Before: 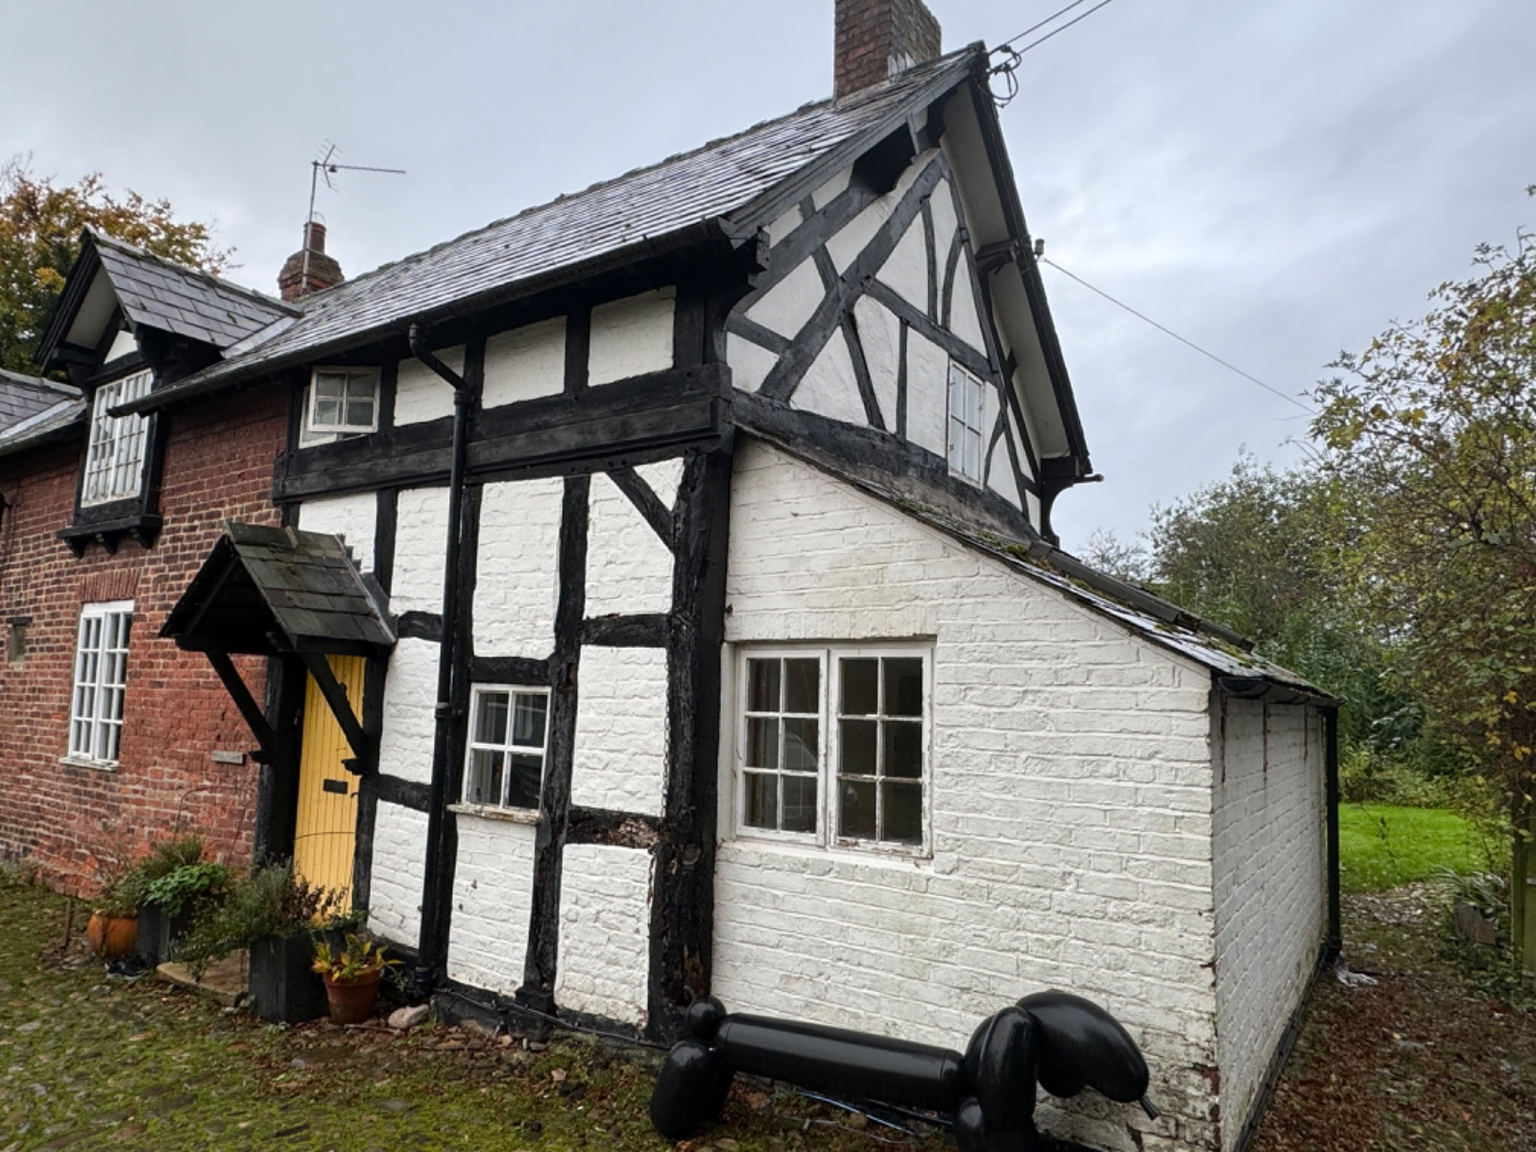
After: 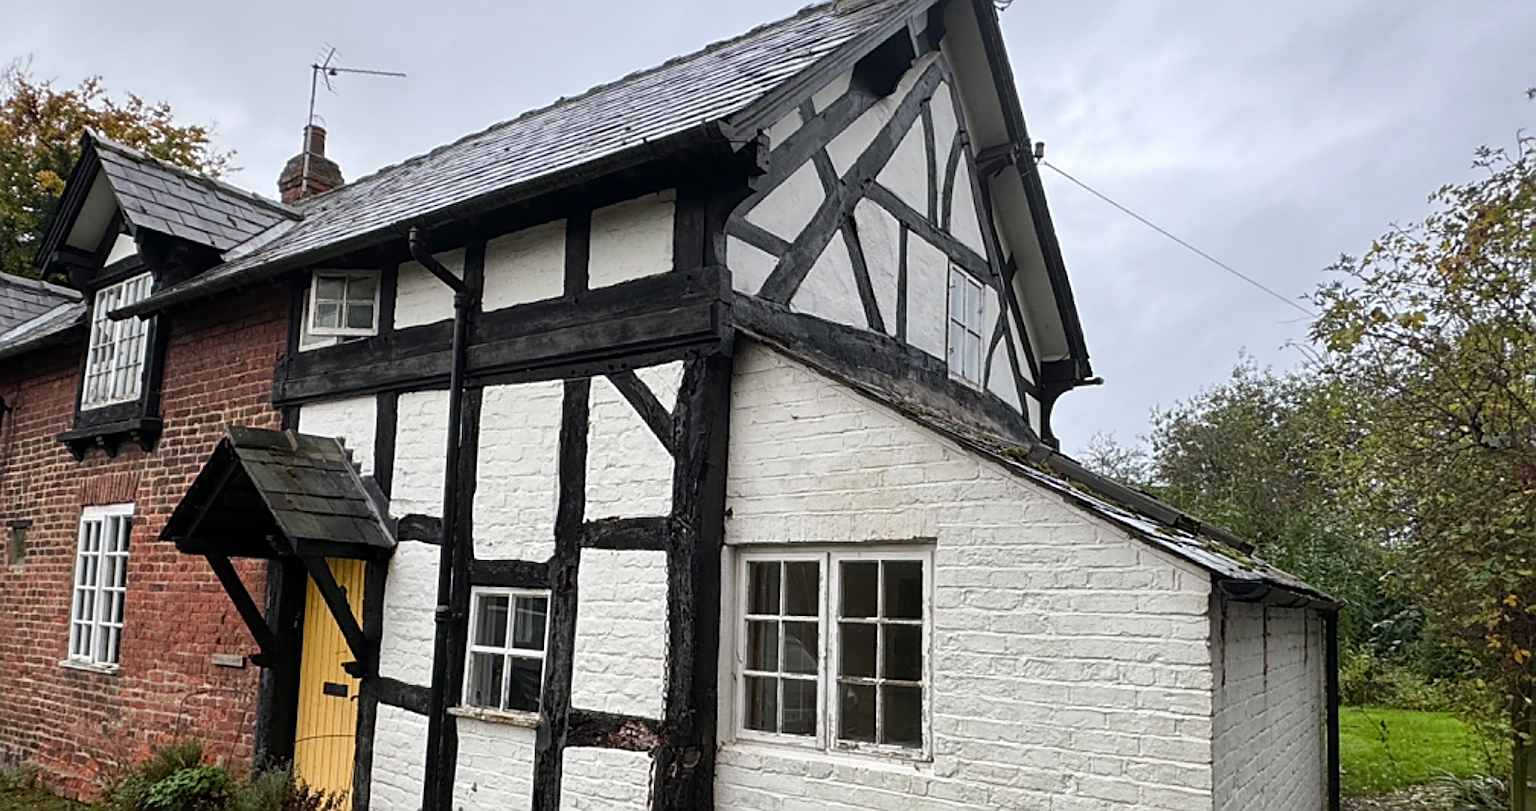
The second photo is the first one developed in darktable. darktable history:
sharpen: on, module defaults
crop and rotate: top 8.453%, bottom 21.1%
